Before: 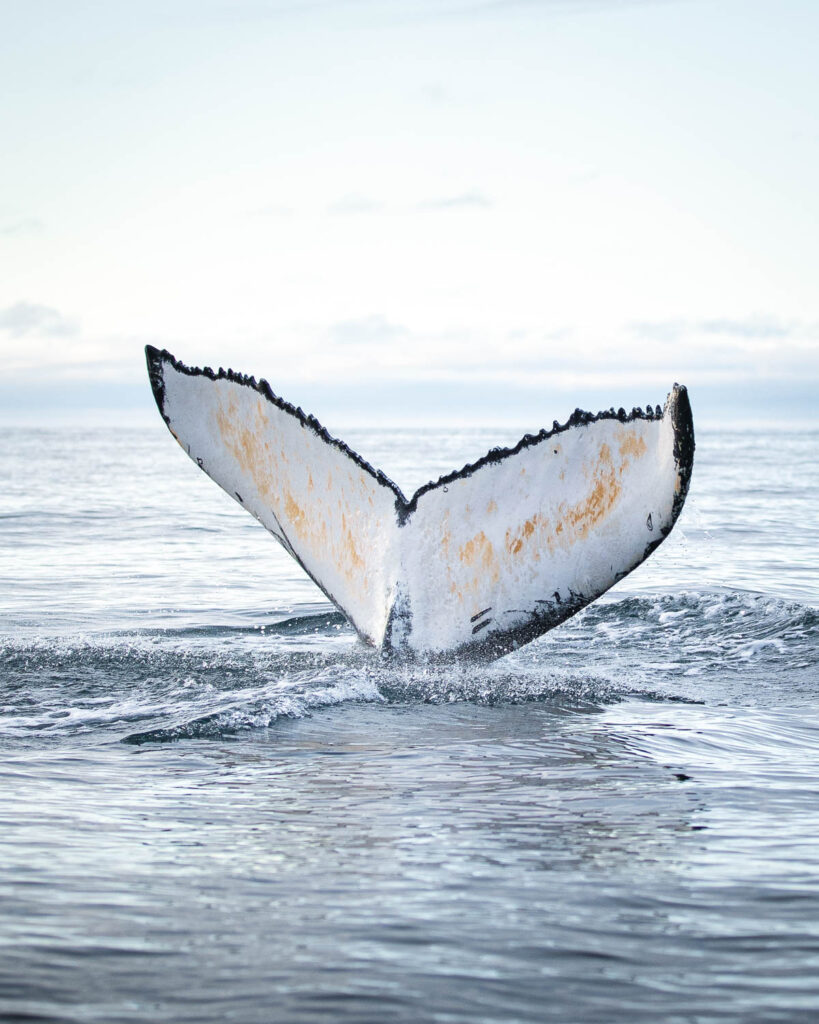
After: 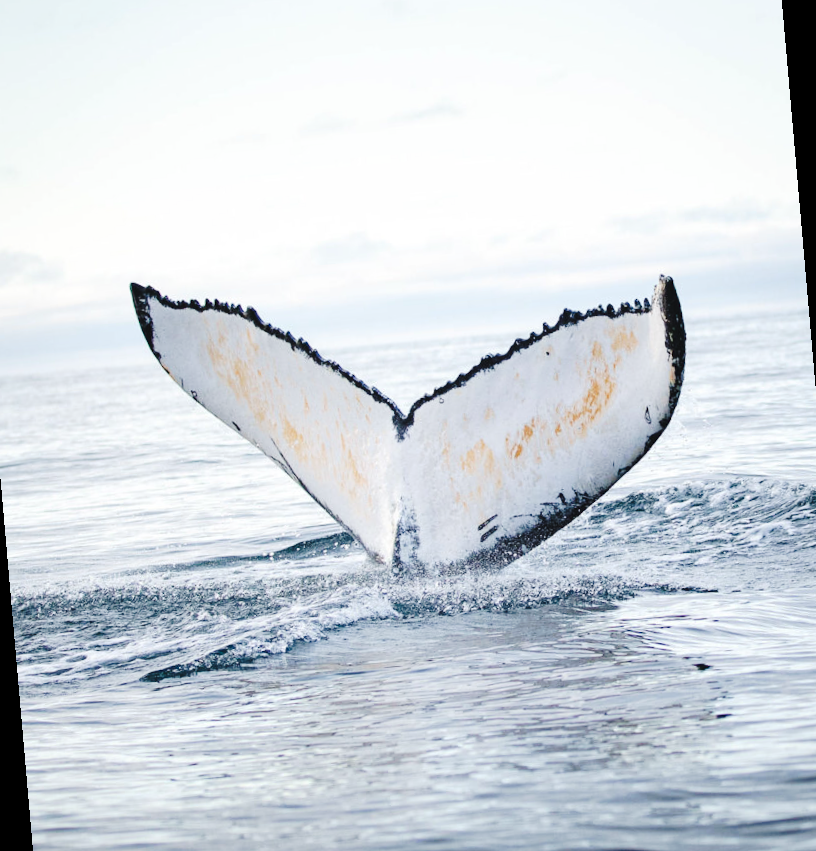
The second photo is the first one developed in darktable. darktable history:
rotate and perspective: rotation -5°, crop left 0.05, crop right 0.952, crop top 0.11, crop bottom 0.89
tone curve: curves: ch0 [(0, 0) (0.003, 0.039) (0.011, 0.042) (0.025, 0.048) (0.044, 0.058) (0.069, 0.071) (0.1, 0.089) (0.136, 0.114) (0.177, 0.146) (0.224, 0.199) (0.277, 0.27) (0.335, 0.364) (0.399, 0.47) (0.468, 0.566) (0.543, 0.643) (0.623, 0.73) (0.709, 0.8) (0.801, 0.863) (0.898, 0.925) (1, 1)], preserve colors none
